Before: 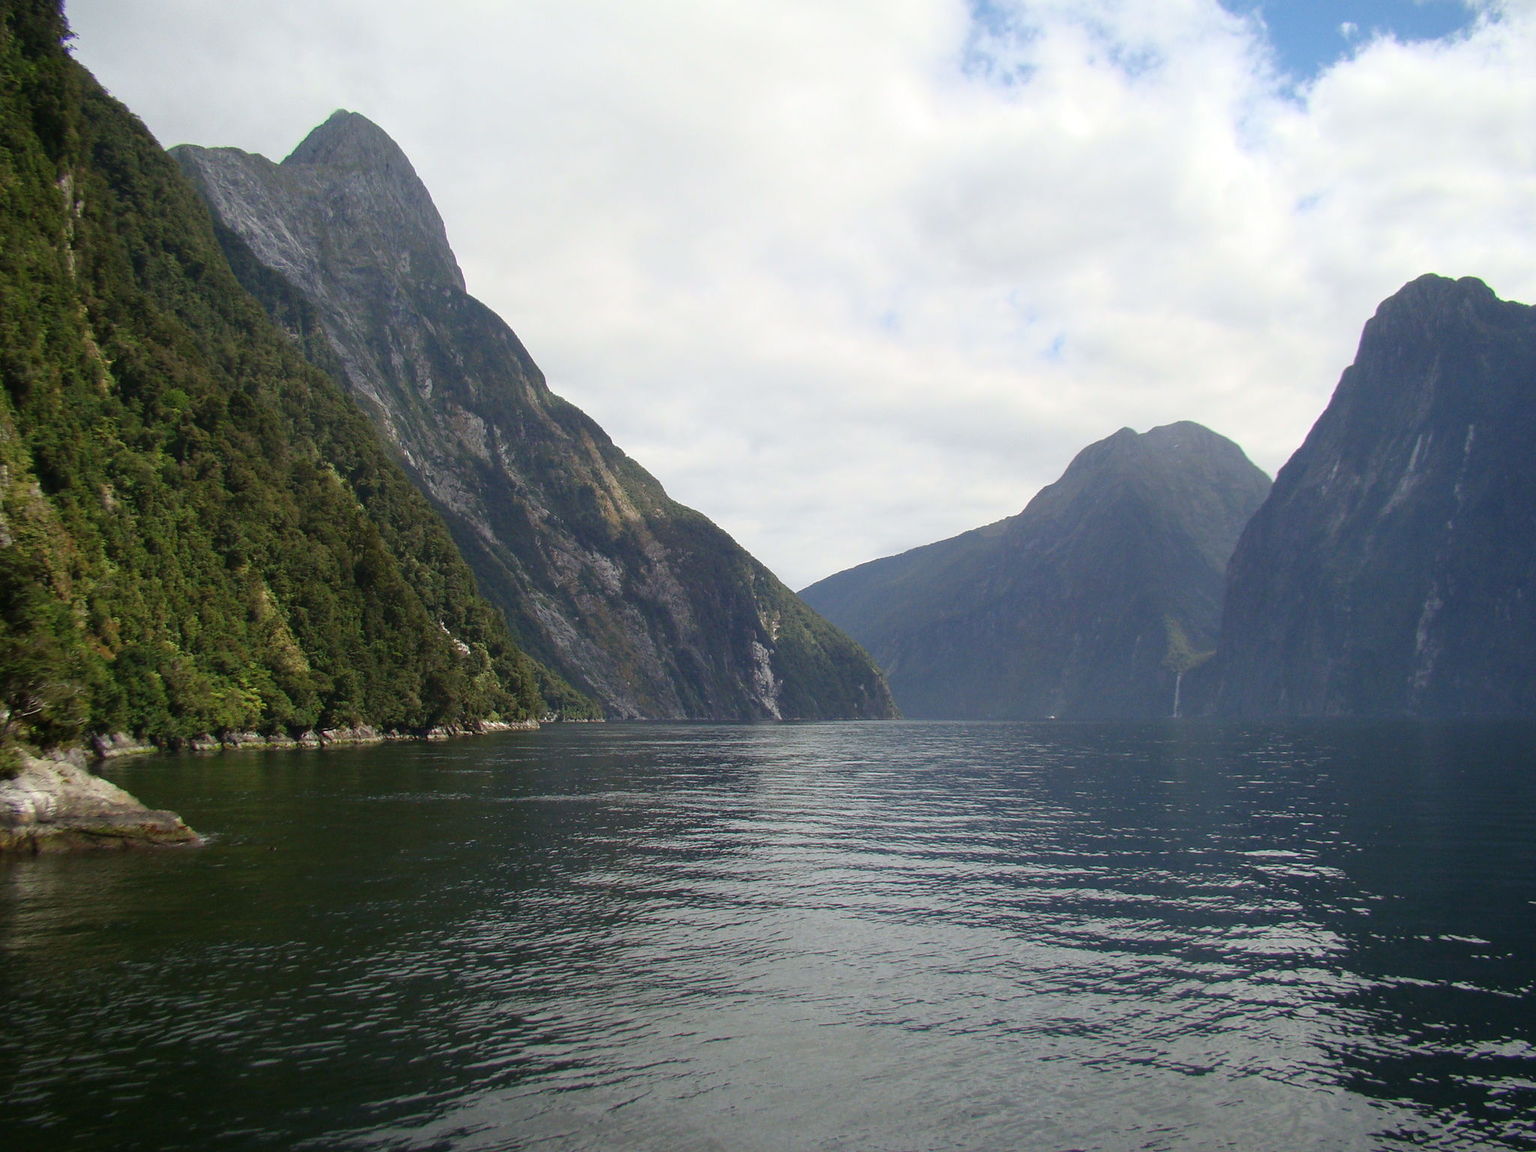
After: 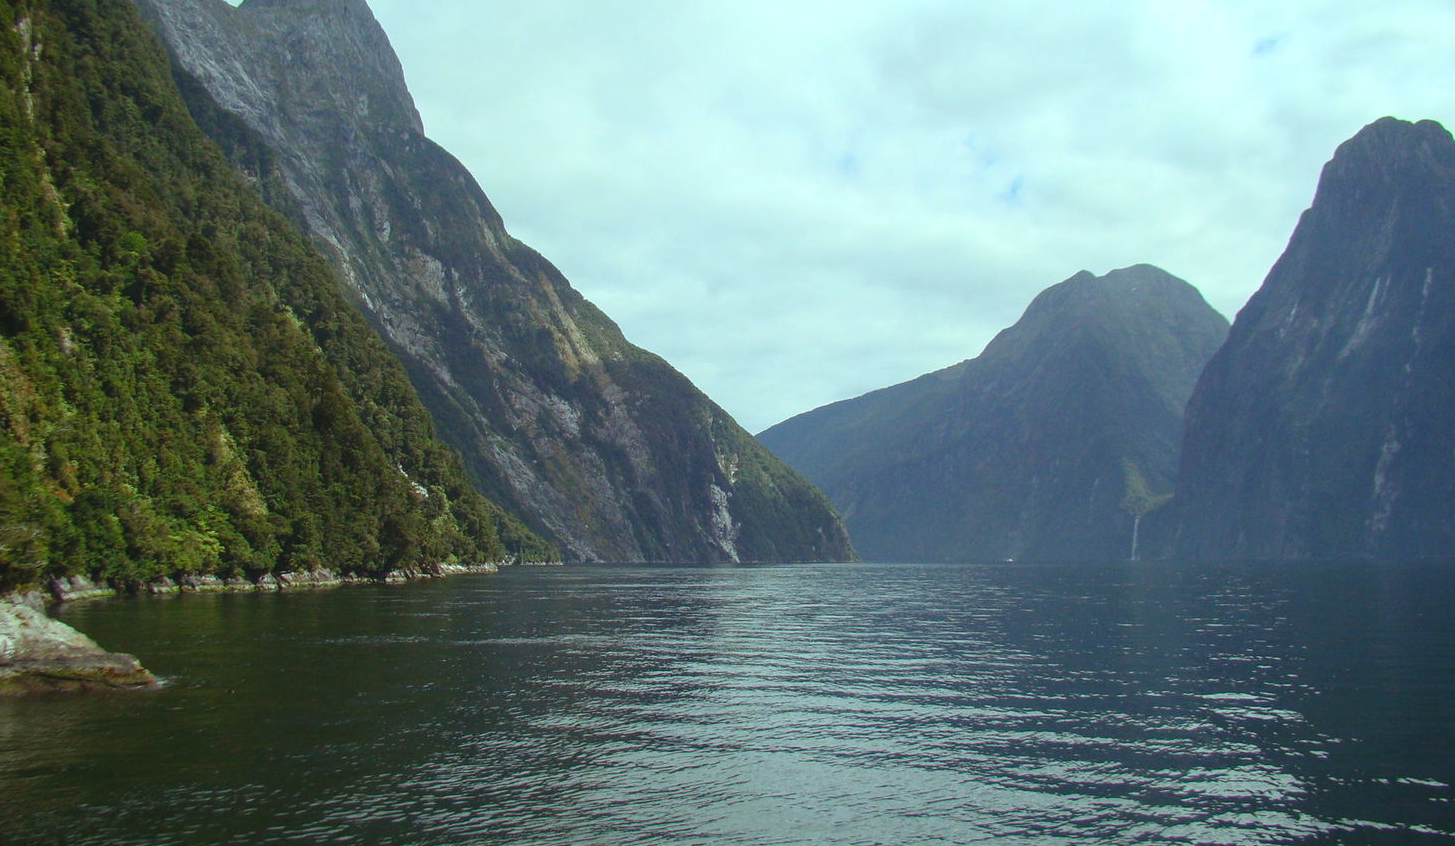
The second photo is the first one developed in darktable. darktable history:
local contrast: detail 110%
color balance rgb: highlights gain › chroma 4.102%, highlights gain › hue 198.68°, global offset › luminance 0.479%, perceptual saturation grading › global saturation -0.105%, perceptual saturation grading › highlights -16.041%, perceptual saturation grading › shadows 24.017%, global vibrance 14.475%
crop and rotate: left 2.78%, top 13.629%, right 2.48%, bottom 12.88%
